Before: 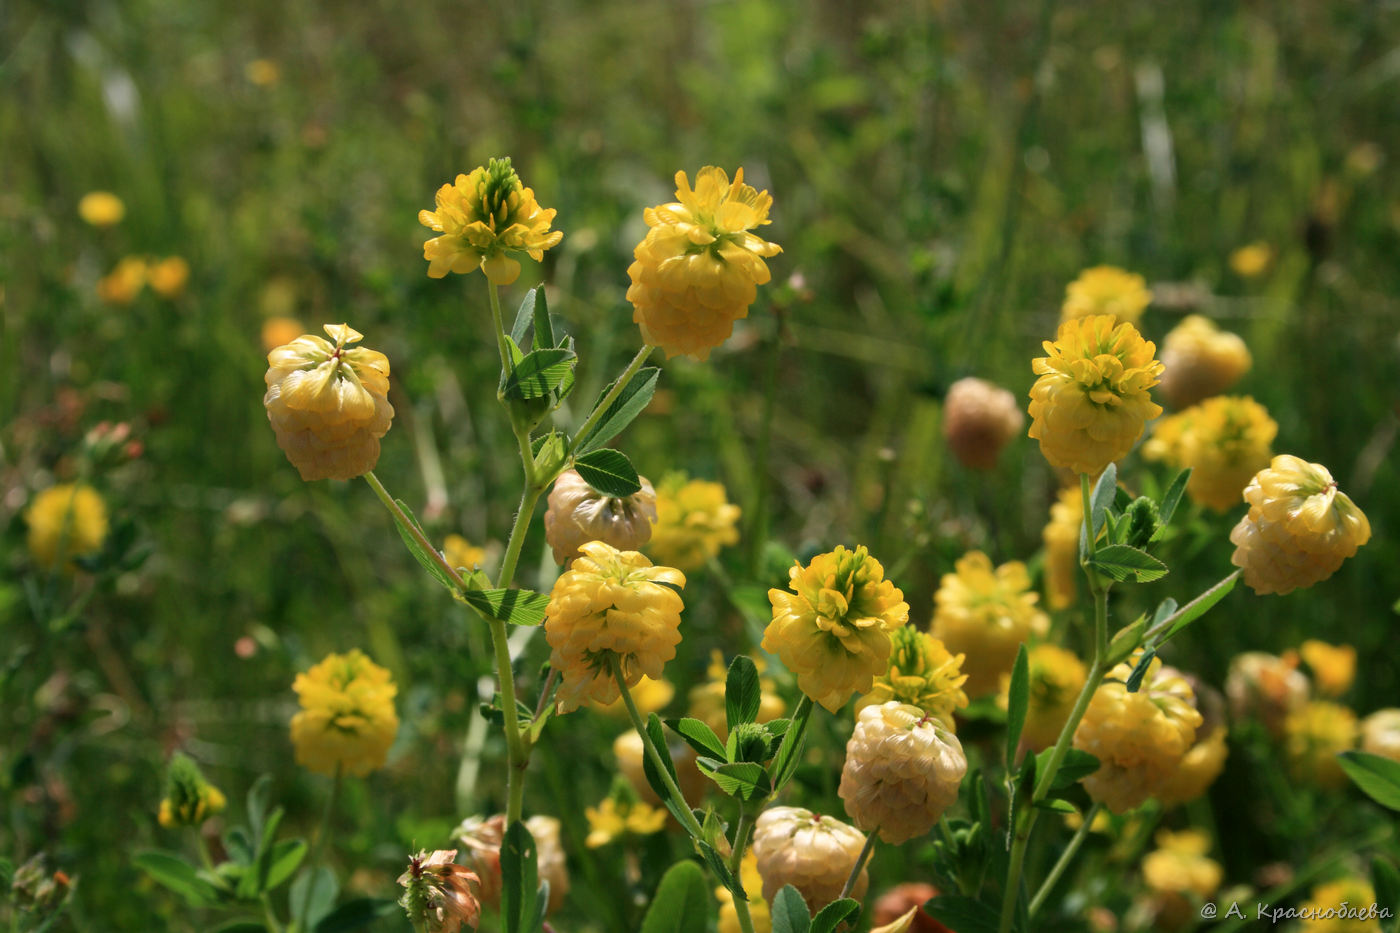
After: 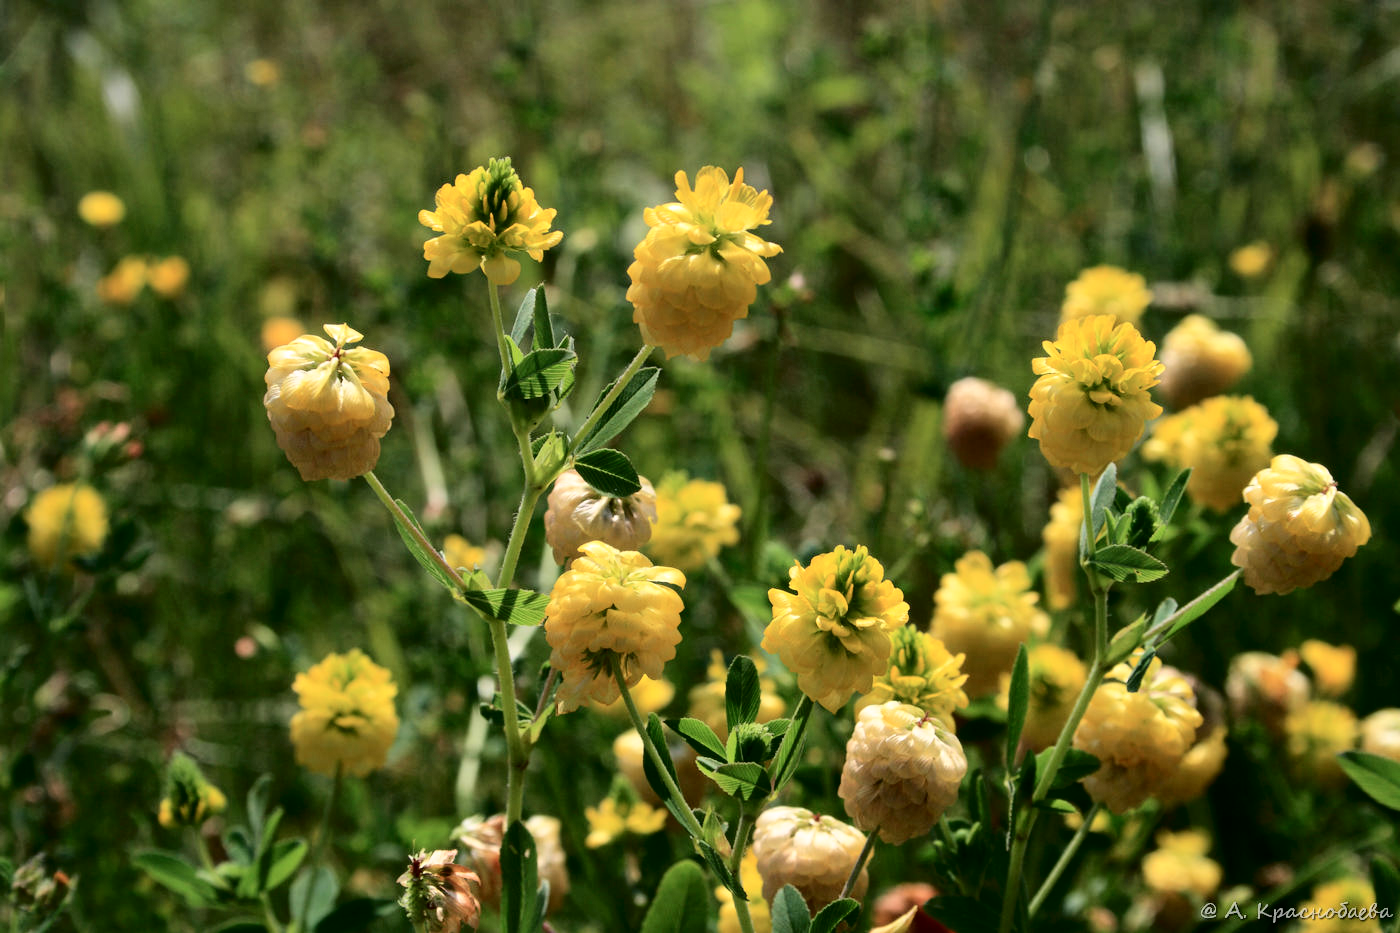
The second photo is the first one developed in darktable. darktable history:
tone curve: curves: ch0 [(0, 0) (0.003, 0.003) (0.011, 0.005) (0.025, 0.008) (0.044, 0.012) (0.069, 0.02) (0.1, 0.031) (0.136, 0.047) (0.177, 0.088) (0.224, 0.141) (0.277, 0.222) (0.335, 0.32) (0.399, 0.422) (0.468, 0.523) (0.543, 0.621) (0.623, 0.715) (0.709, 0.796) (0.801, 0.88) (0.898, 0.962) (1, 1)], color space Lab, independent channels, preserve colors none
